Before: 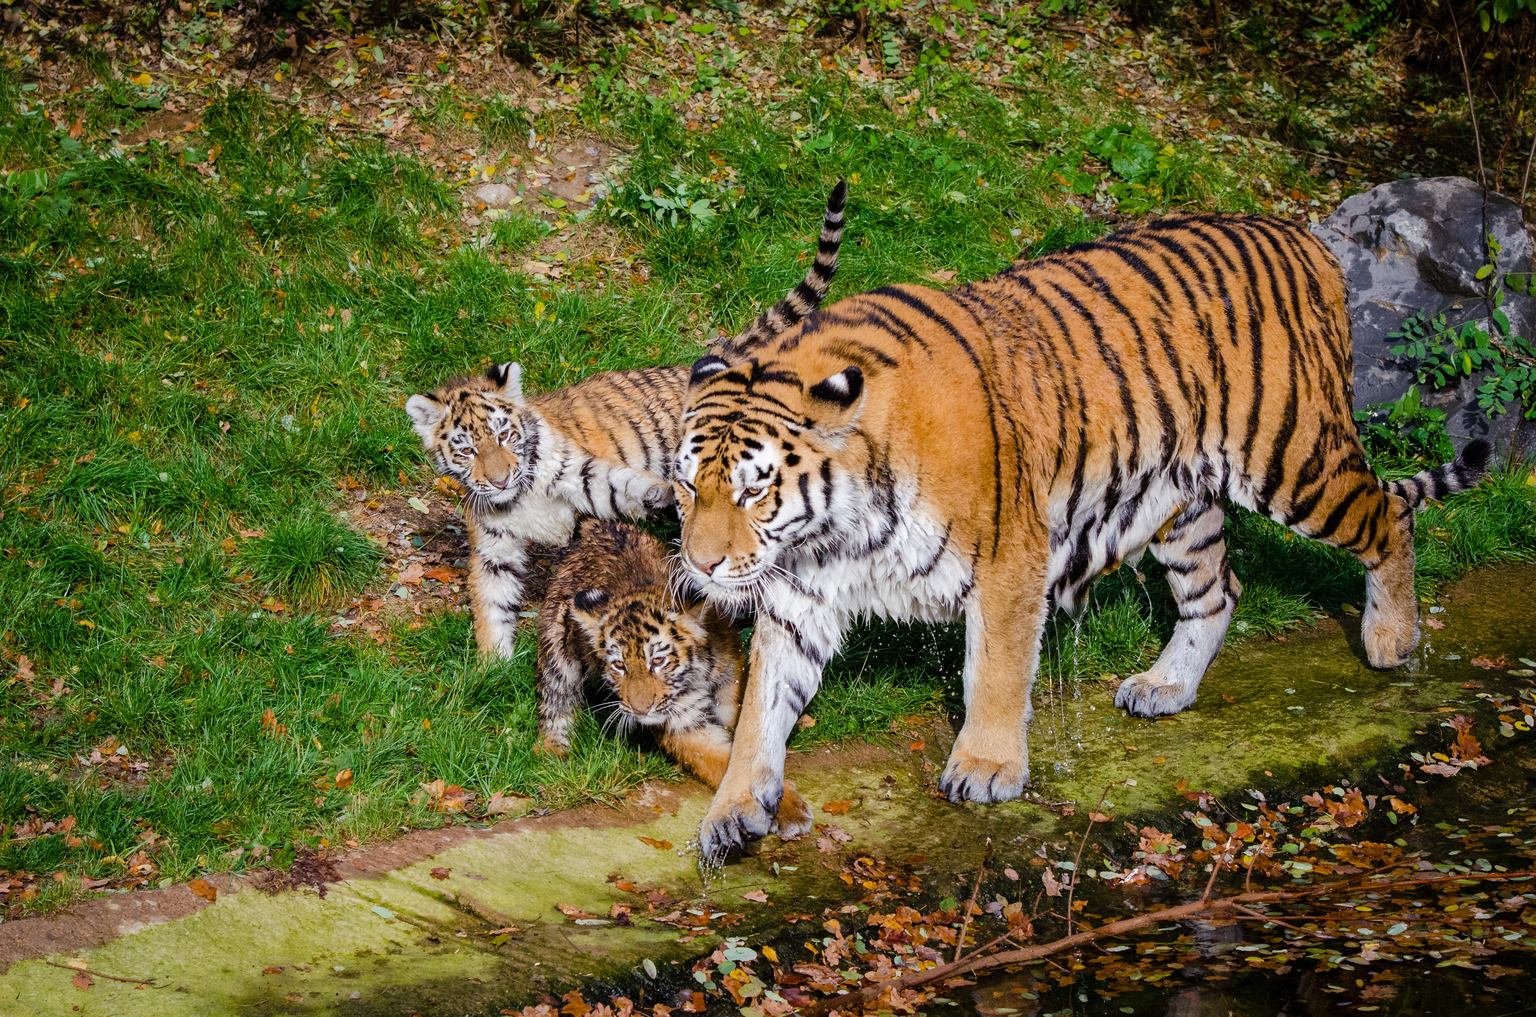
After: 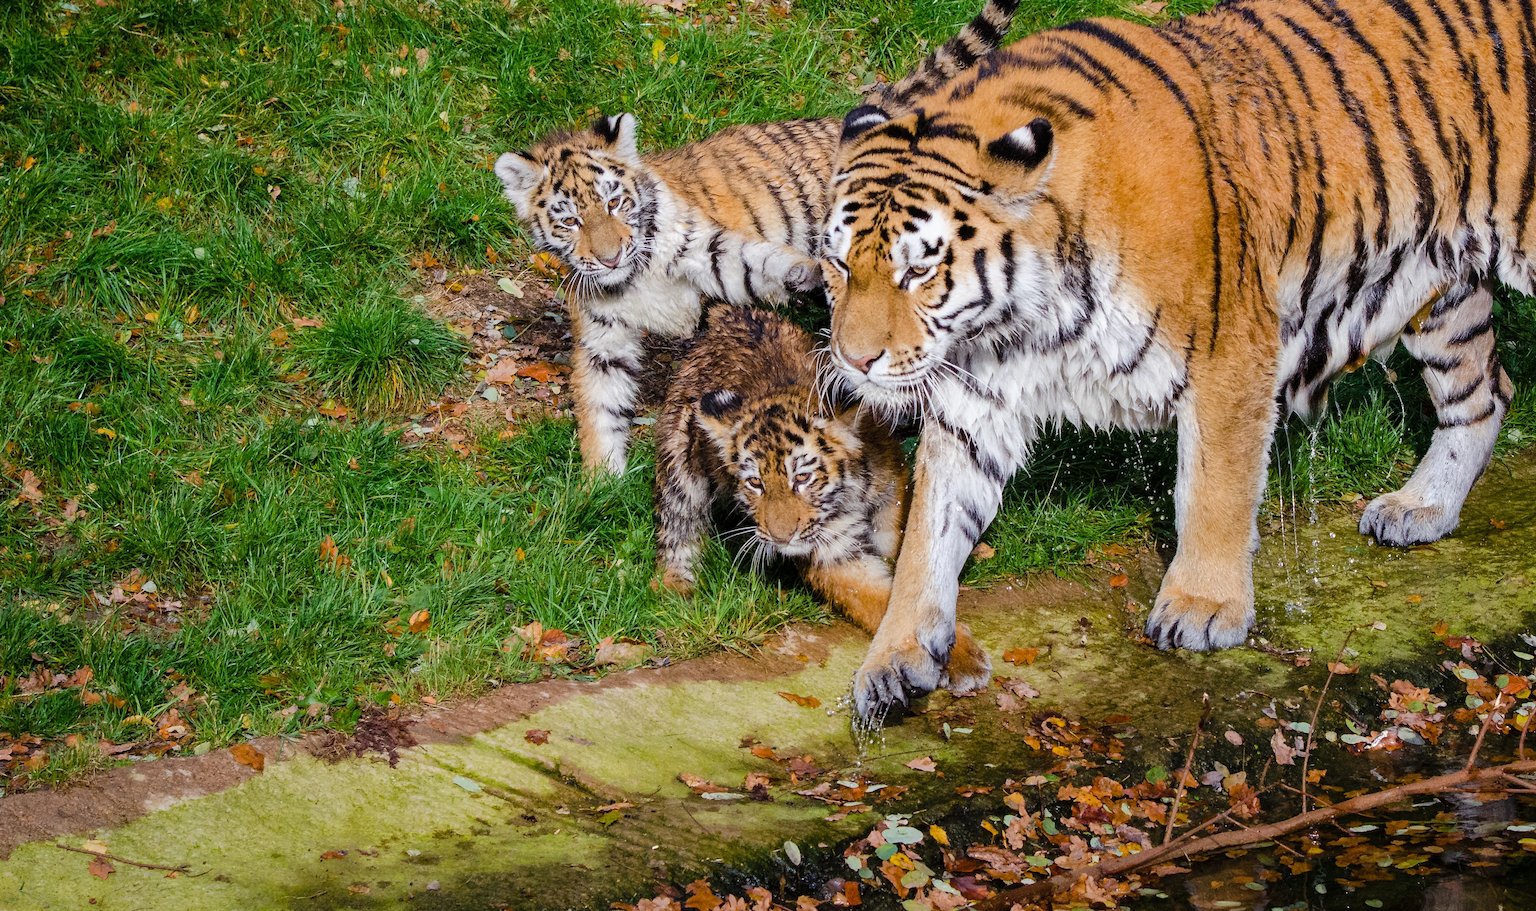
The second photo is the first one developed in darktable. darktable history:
crop: top 26.531%, right 17.959%
fill light: on, module defaults
